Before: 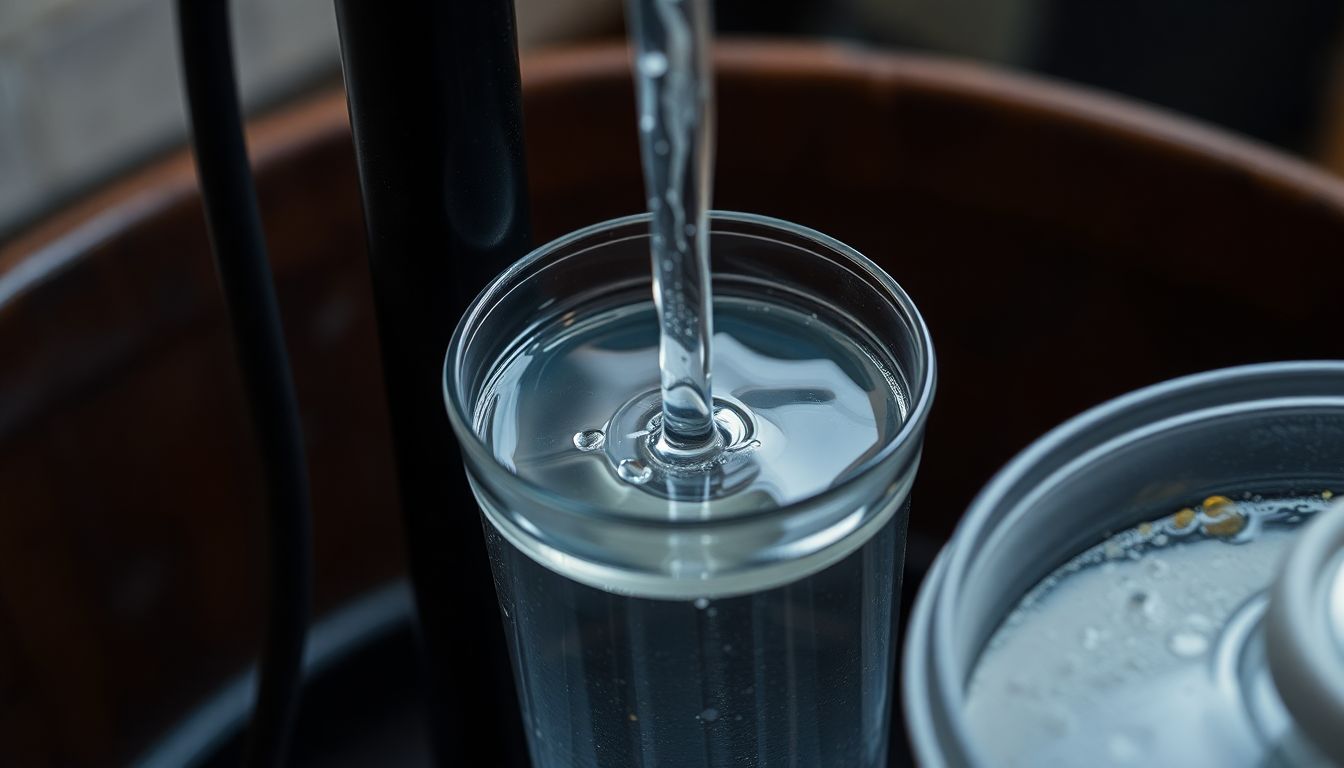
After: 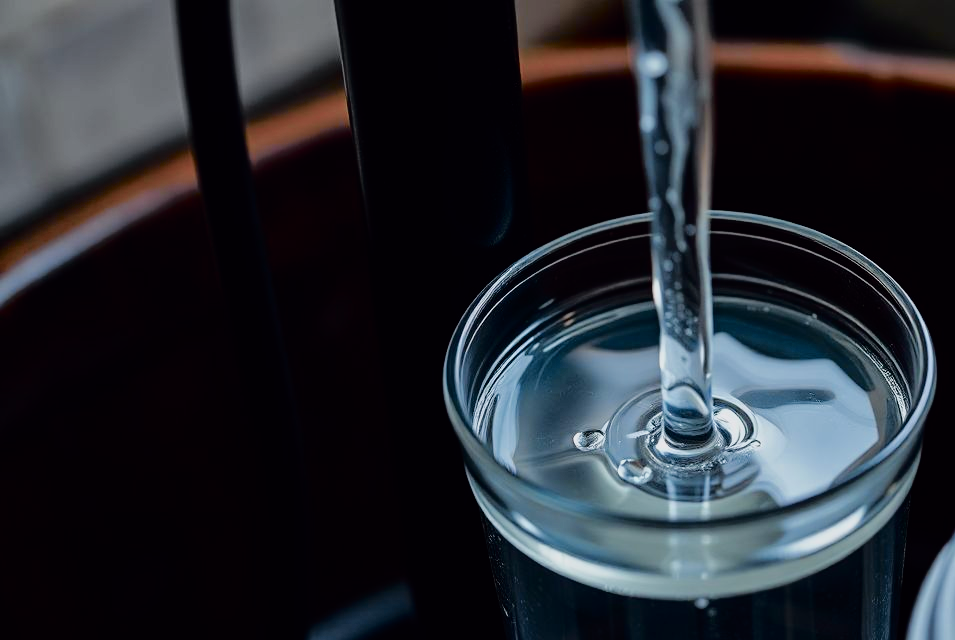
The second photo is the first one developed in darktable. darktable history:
filmic rgb: black relative exposure -7.65 EV, white relative exposure 4.56 EV, hardness 3.61
crop: right 28.885%, bottom 16.626%
color balance rgb: linear chroma grading › global chroma 15%, perceptual saturation grading › global saturation 30%
tone curve: curves: ch0 [(0, 0) (0.105, 0.044) (0.195, 0.128) (0.283, 0.283) (0.384, 0.404) (0.485, 0.531) (0.638, 0.681) (0.795, 0.879) (1, 0.977)]; ch1 [(0, 0) (0.161, 0.092) (0.35, 0.33) (0.379, 0.401) (0.456, 0.469) (0.498, 0.503) (0.531, 0.537) (0.596, 0.621) (0.635, 0.671) (1, 1)]; ch2 [(0, 0) (0.371, 0.362) (0.437, 0.437) (0.483, 0.484) (0.53, 0.515) (0.56, 0.58) (0.622, 0.606) (1, 1)], color space Lab, independent channels, preserve colors none
